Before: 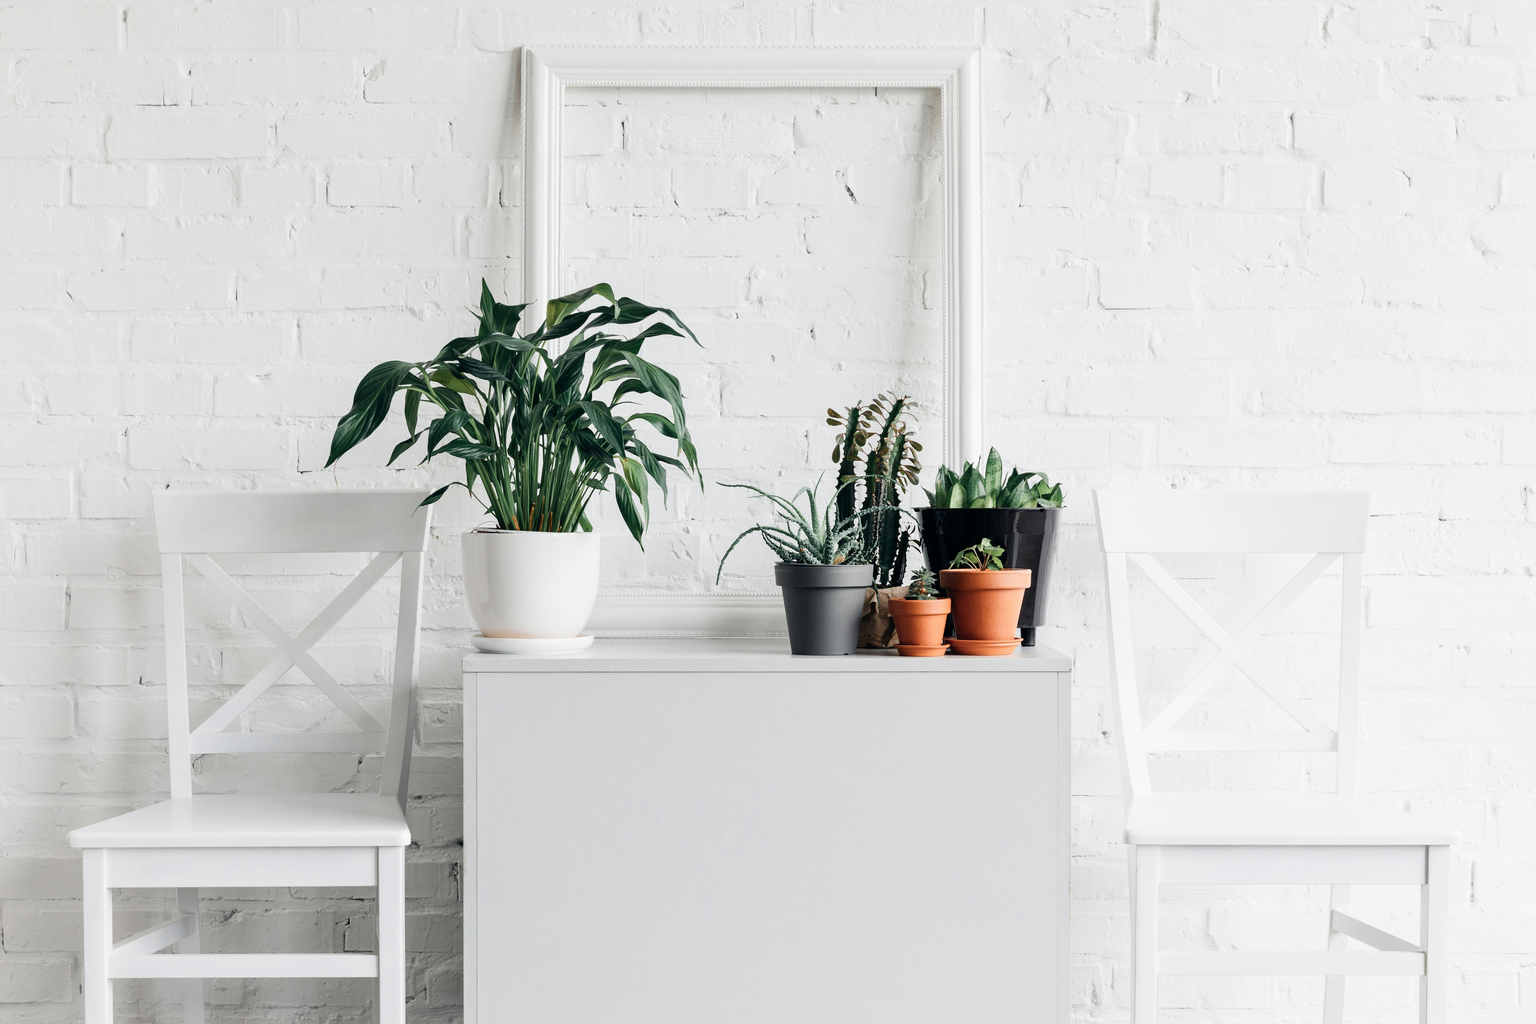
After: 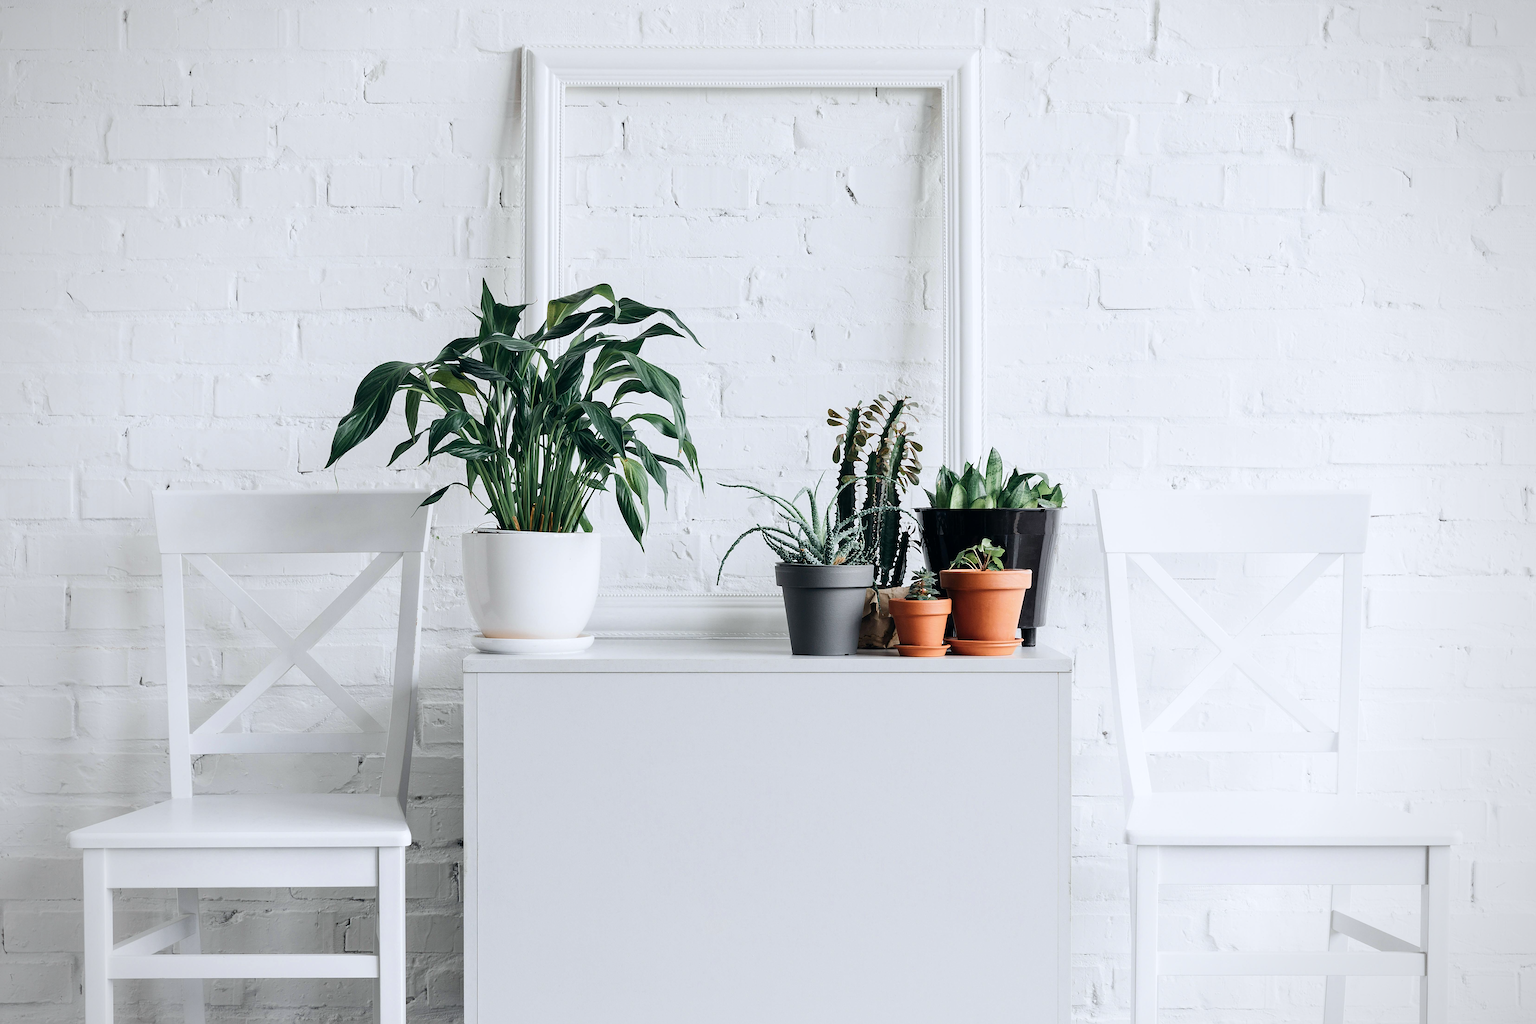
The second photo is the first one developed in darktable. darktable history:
white balance: red 0.983, blue 1.036
sharpen: on, module defaults
vignetting: fall-off radius 60.65%
